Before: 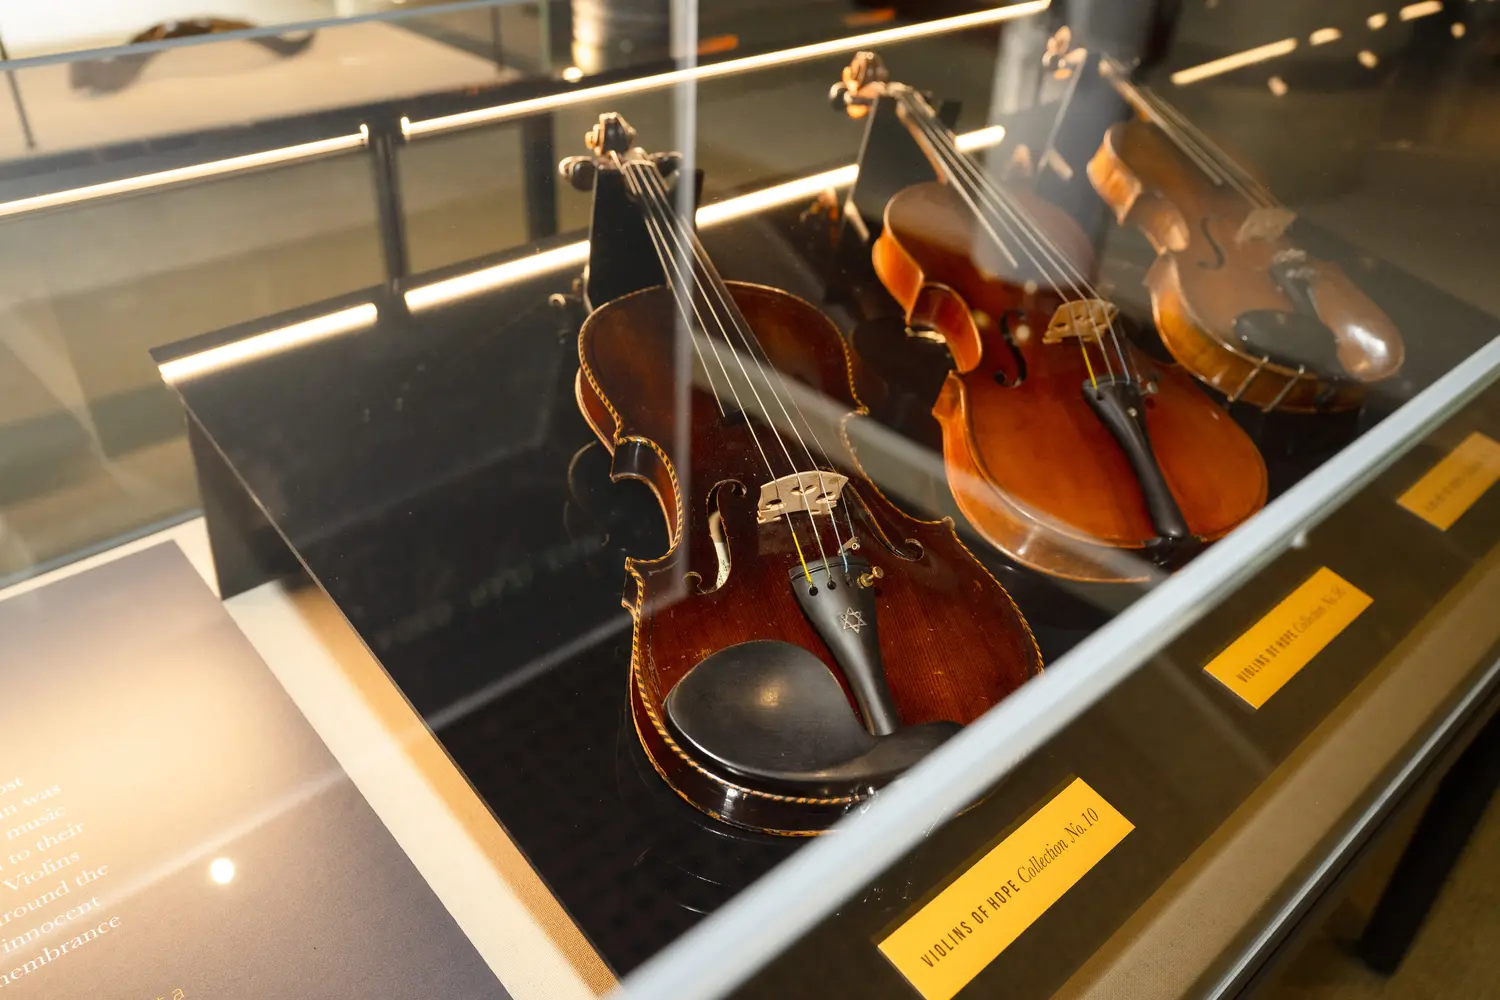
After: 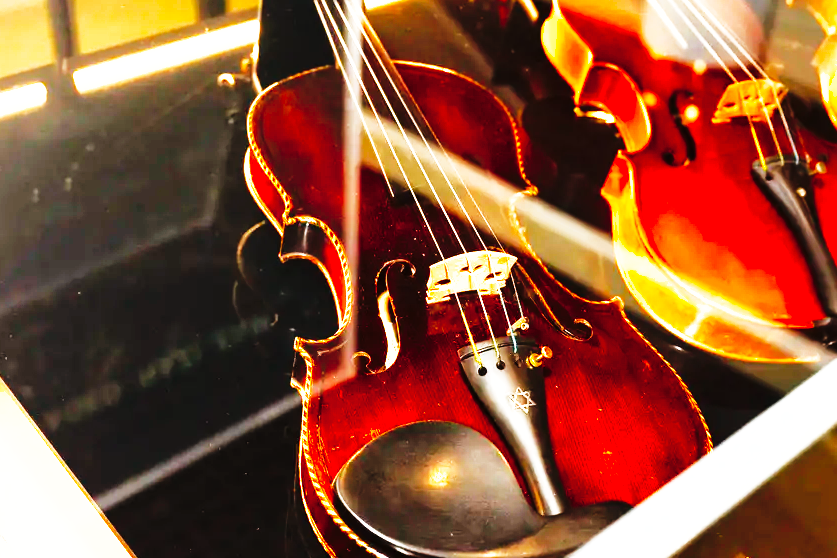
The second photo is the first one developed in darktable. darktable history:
crop and rotate: left 22.13%, top 22.054%, right 22.026%, bottom 22.102%
shadows and highlights: shadows 40, highlights -60
exposure: black level correction 0, exposure 1.45 EV, compensate exposure bias true, compensate highlight preservation false
tone curve: curves: ch0 [(0, 0) (0.003, 0.002) (0.011, 0.005) (0.025, 0.011) (0.044, 0.017) (0.069, 0.021) (0.1, 0.027) (0.136, 0.035) (0.177, 0.05) (0.224, 0.076) (0.277, 0.126) (0.335, 0.212) (0.399, 0.333) (0.468, 0.473) (0.543, 0.627) (0.623, 0.784) (0.709, 0.9) (0.801, 0.963) (0.898, 0.988) (1, 1)], preserve colors none
